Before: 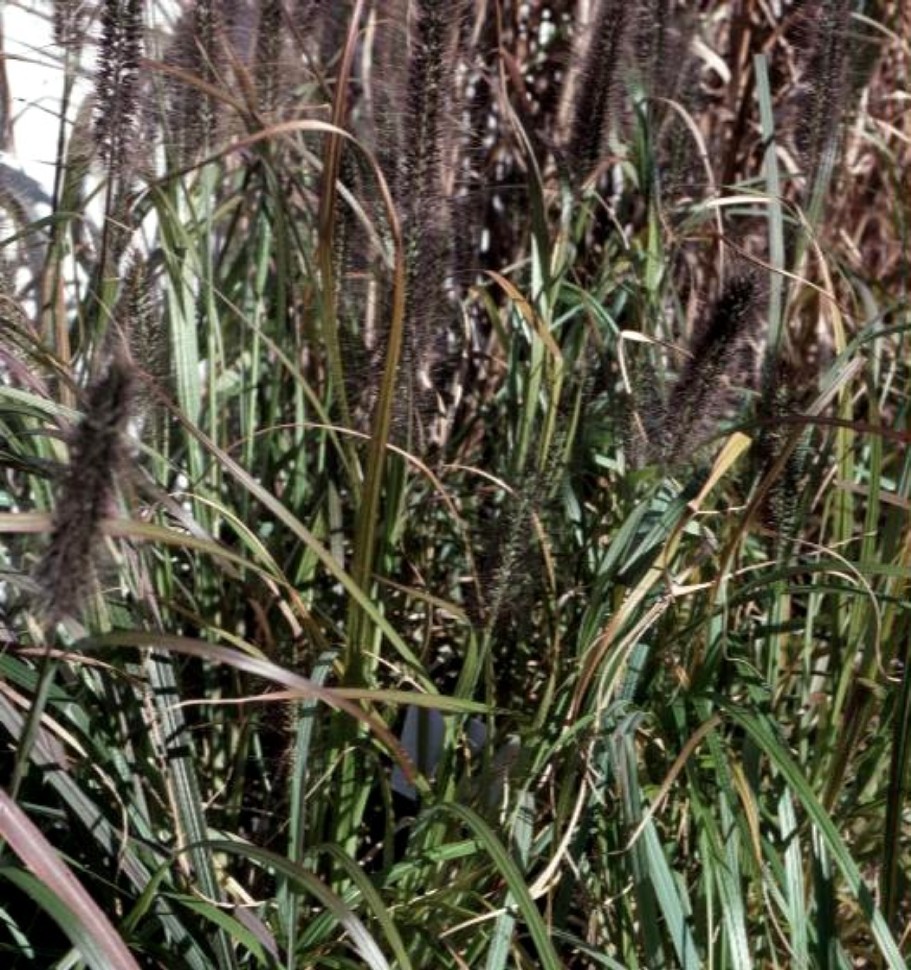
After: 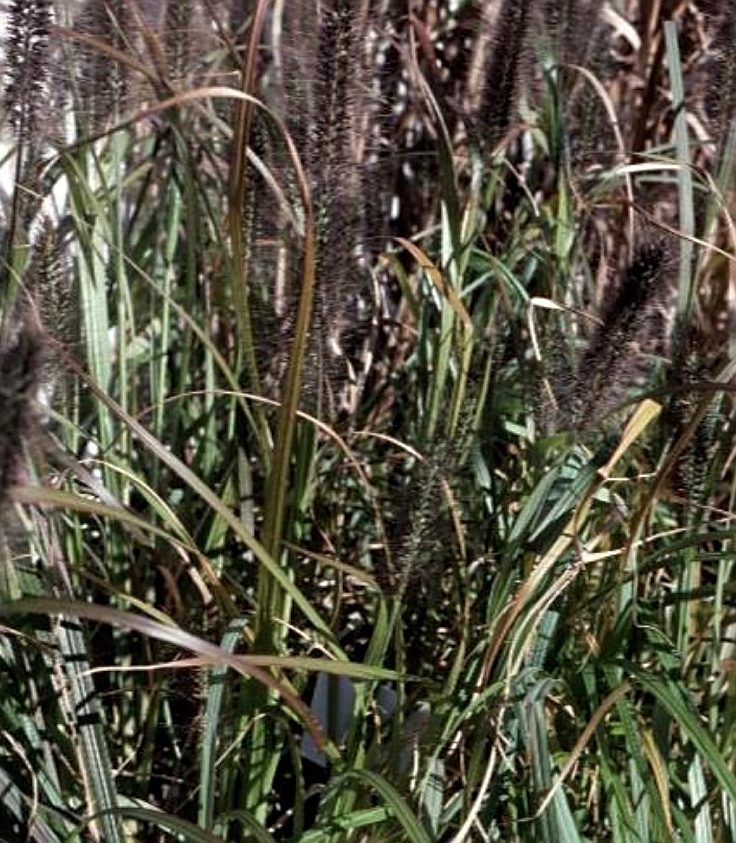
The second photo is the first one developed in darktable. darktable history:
crop: left 9.929%, top 3.475%, right 9.188%, bottom 9.529%
sharpen: on, module defaults
